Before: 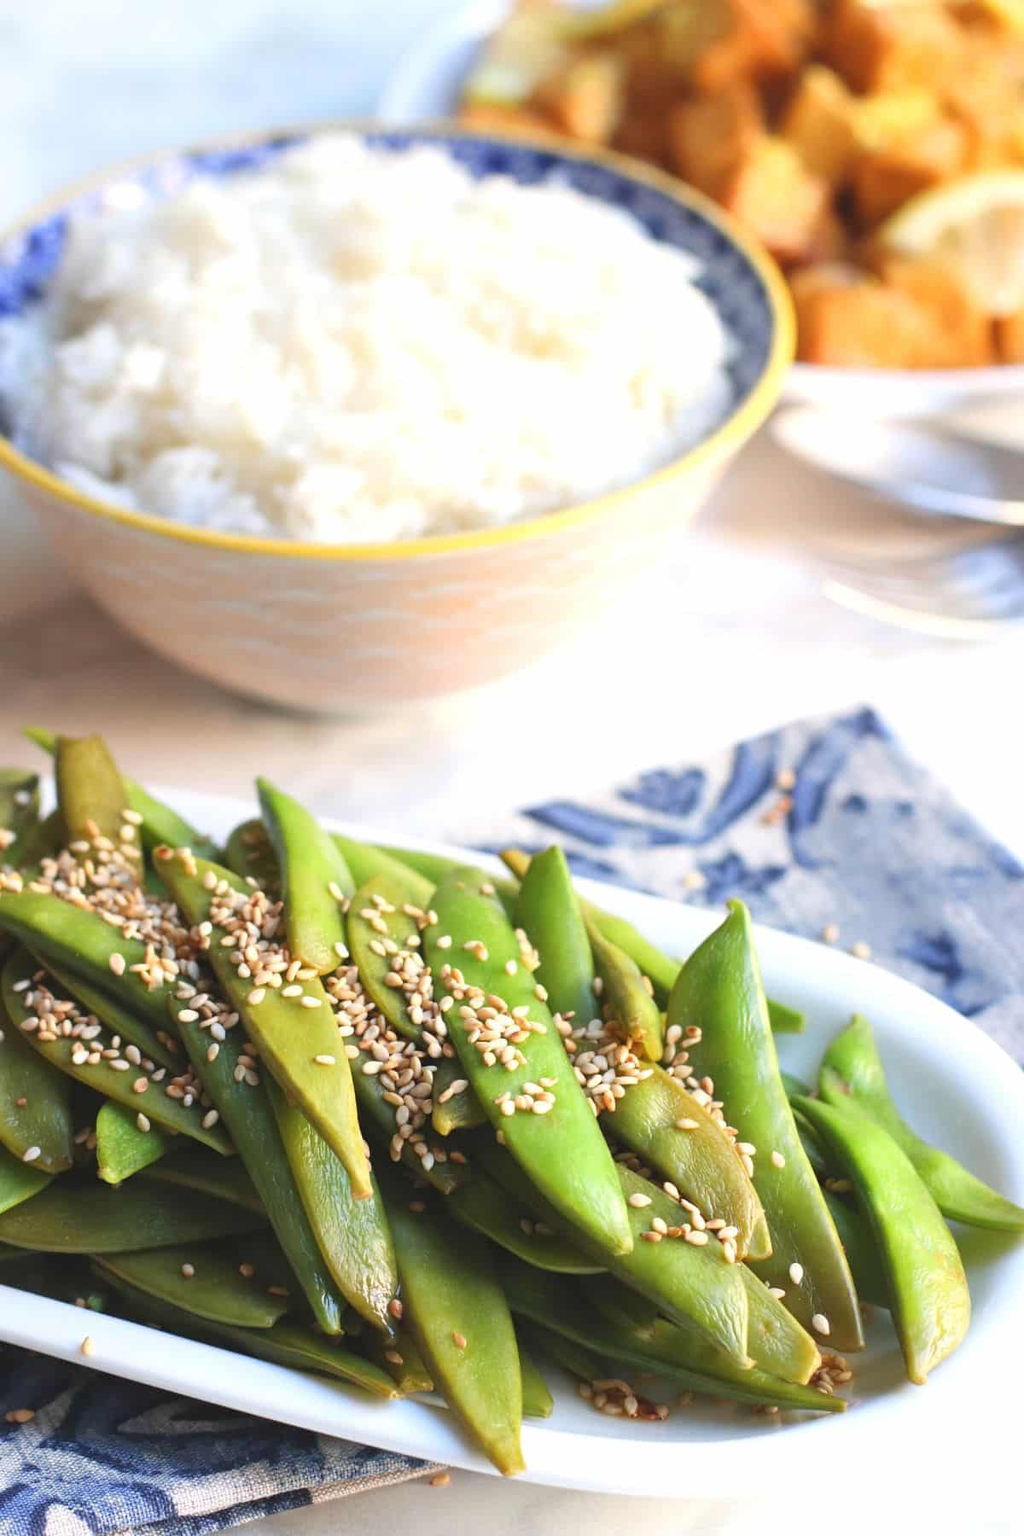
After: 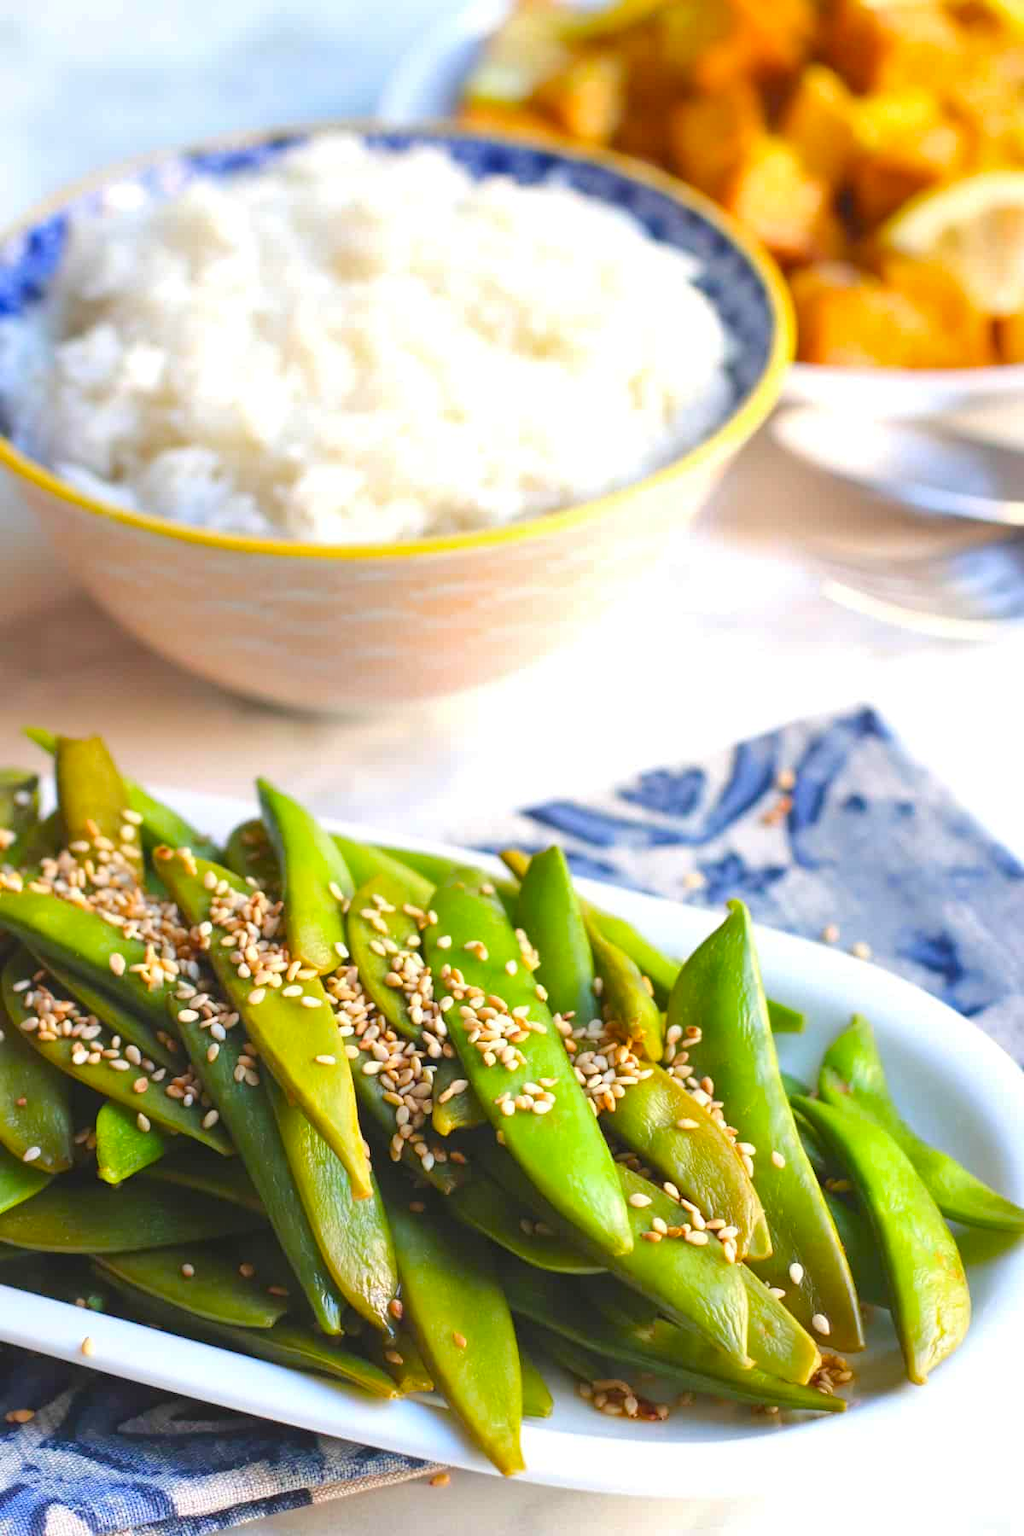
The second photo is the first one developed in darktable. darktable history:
color balance rgb: perceptual saturation grading › global saturation 25%, perceptual brilliance grading › mid-tones 10%, perceptual brilliance grading › shadows 15%, global vibrance 20%
shadows and highlights: shadows -88.03, highlights -35.45, shadows color adjustment 99.15%, highlights color adjustment 0%, soften with gaussian
